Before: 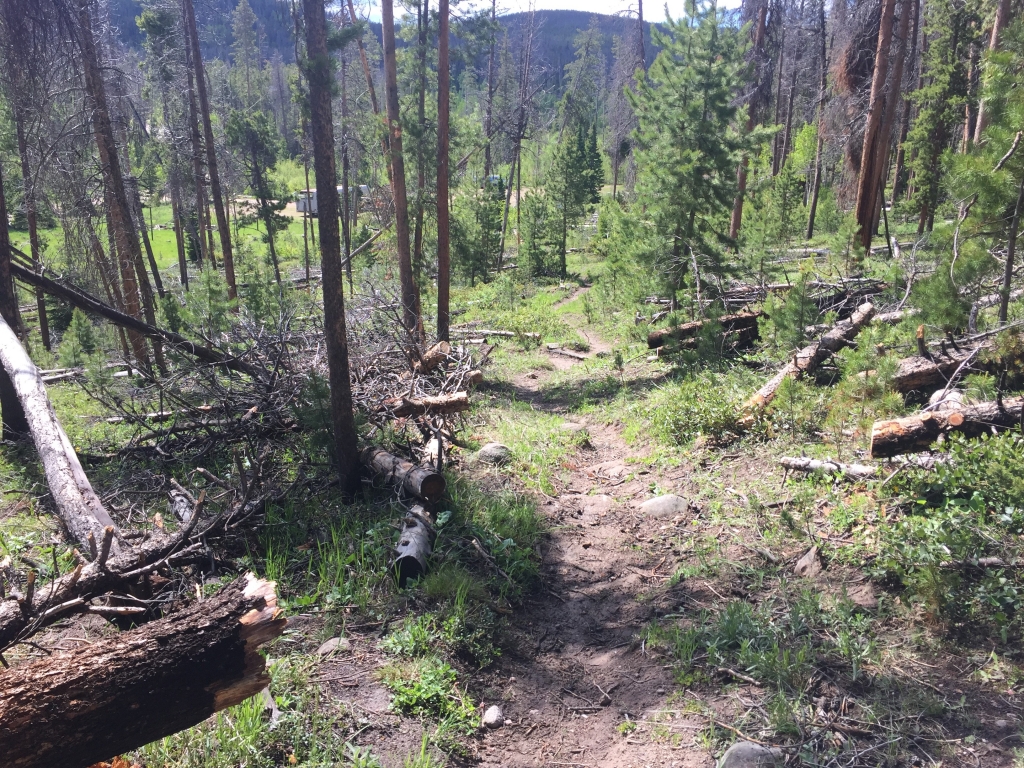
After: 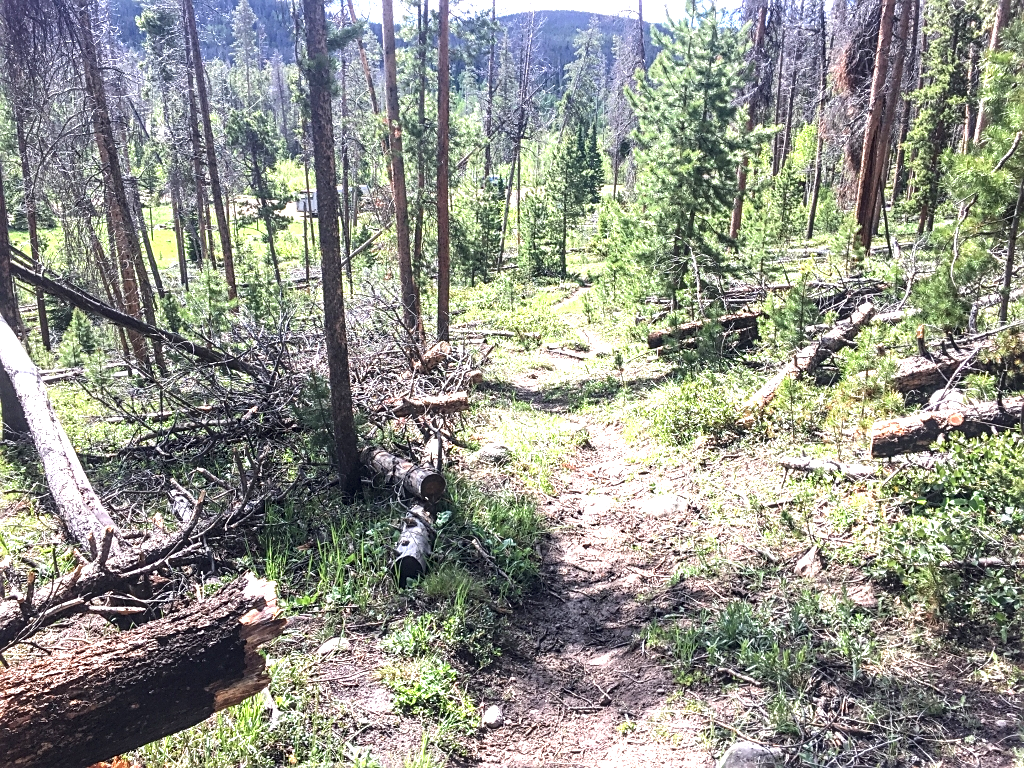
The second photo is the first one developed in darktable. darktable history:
local contrast: detail 161%
exposure: black level correction 0, exposure 0.898 EV, compensate exposure bias true, compensate highlight preservation false
sharpen: on, module defaults
